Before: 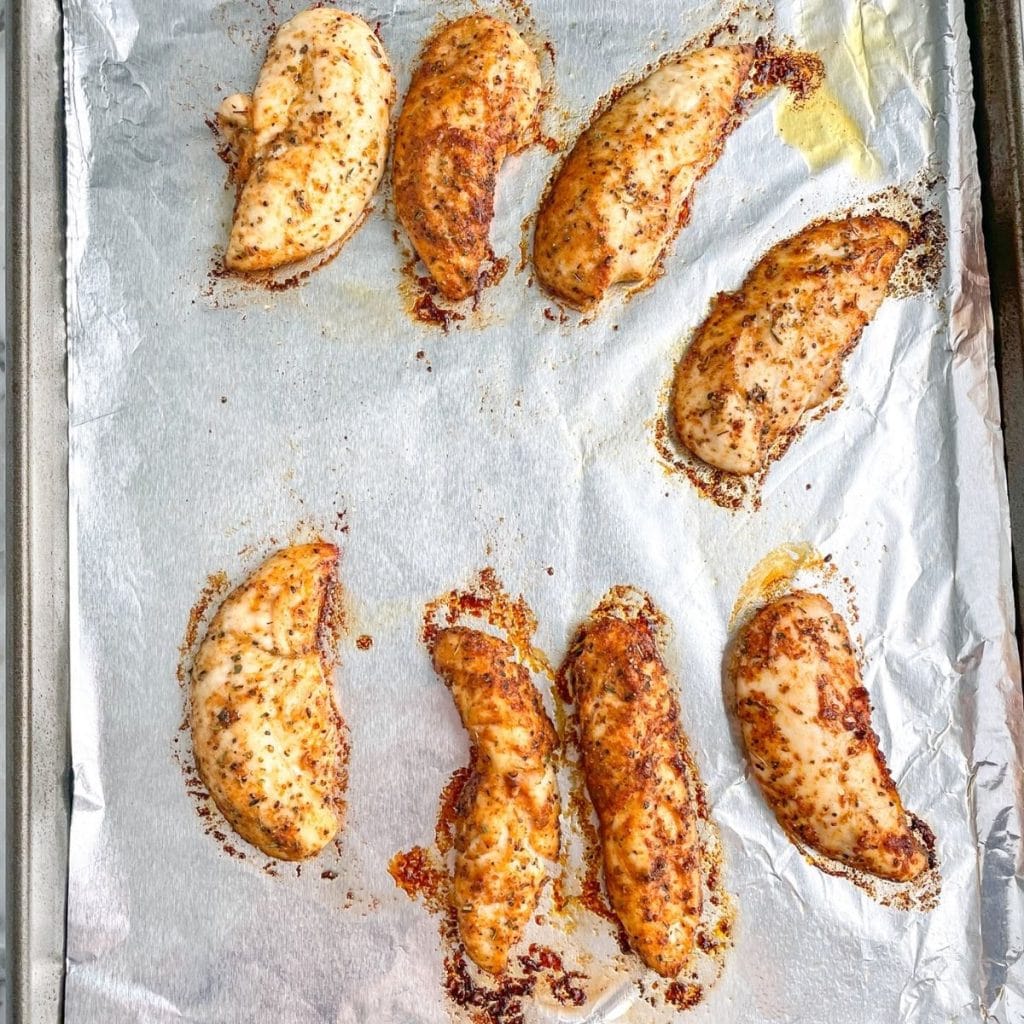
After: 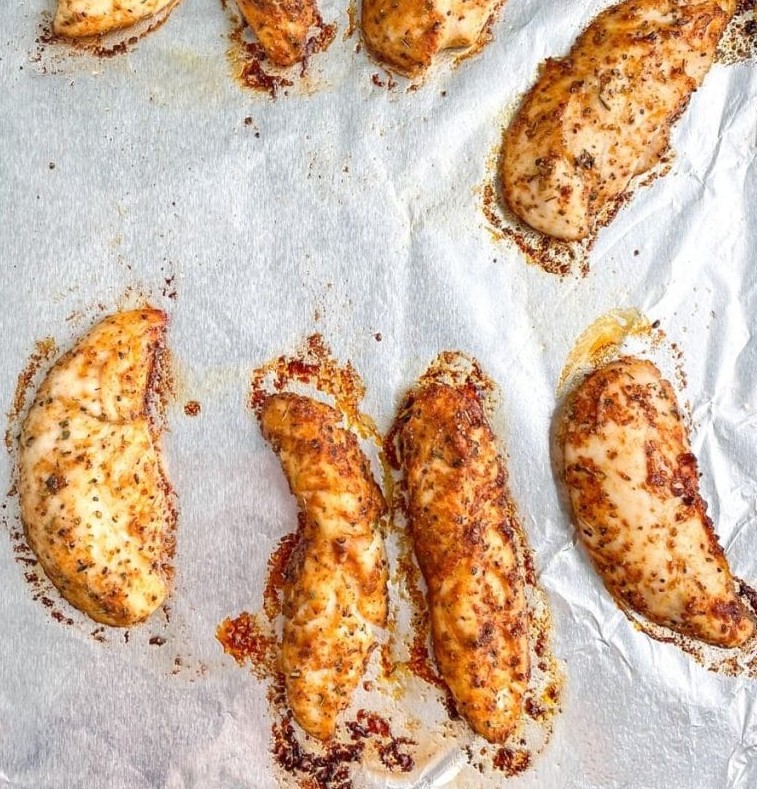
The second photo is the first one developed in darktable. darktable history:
crop: left 16.871%, top 22.857%, right 9.116%
white balance: emerald 1
